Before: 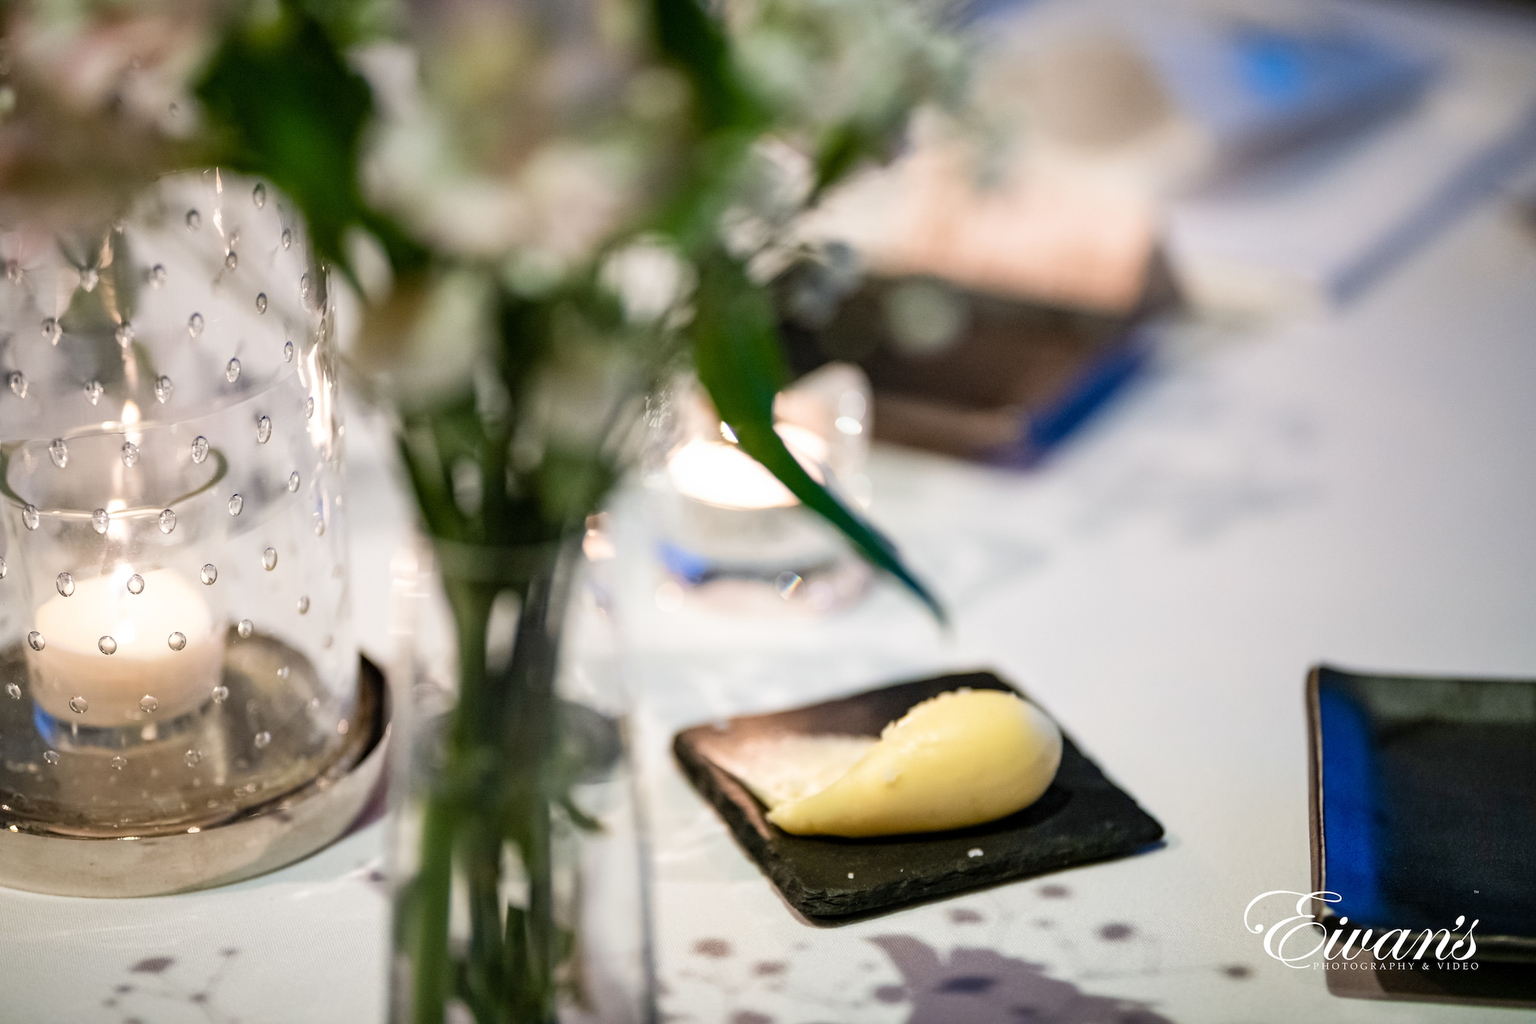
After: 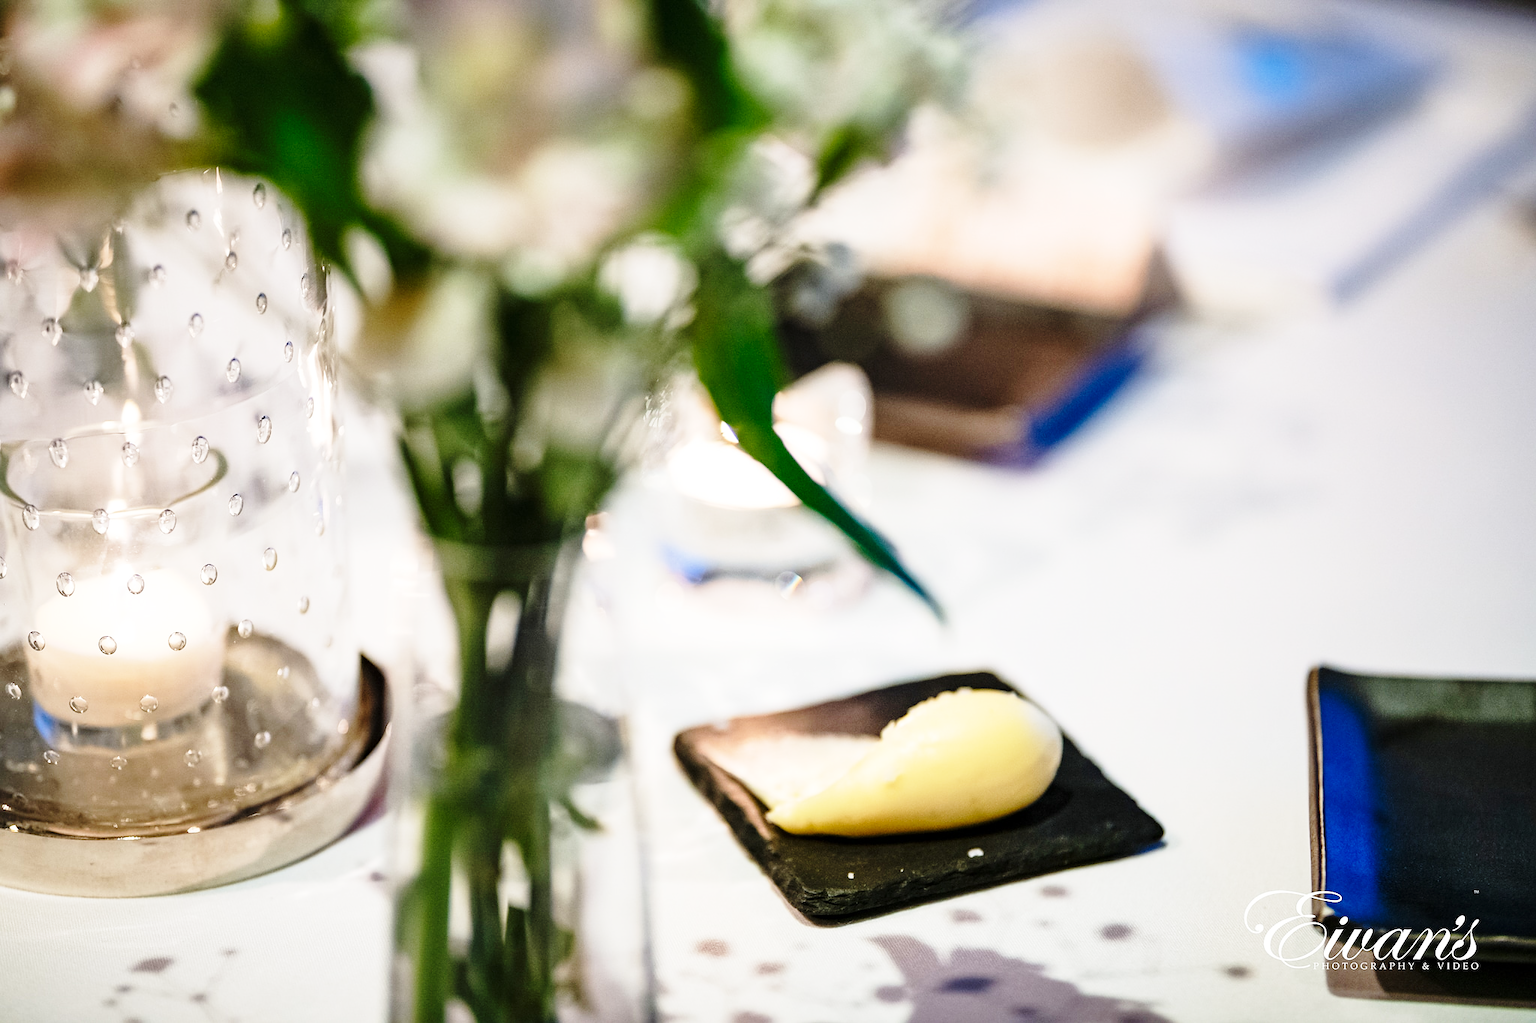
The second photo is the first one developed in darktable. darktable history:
base curve: curves: ch0 [(0, 0) (0.028, 0.03) (0.121, 0.232) (0.46, 0.748) (0.859, 0.968) (1, 1)], preserve colors none
sharpen: radius 1
